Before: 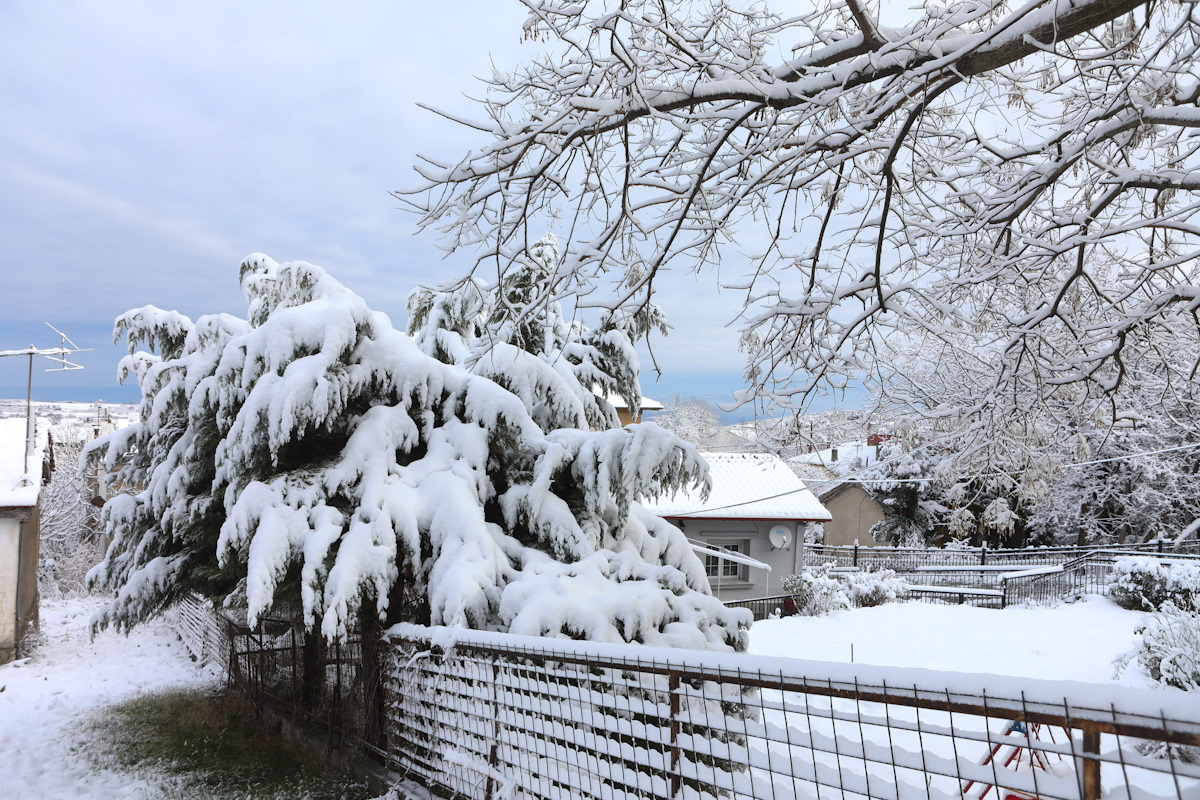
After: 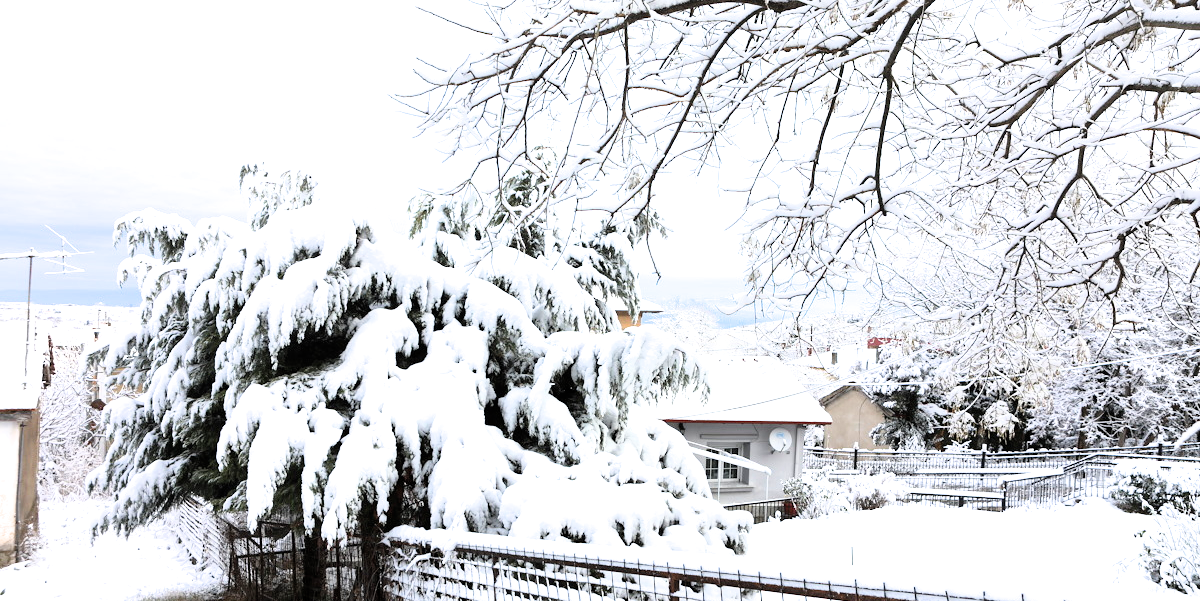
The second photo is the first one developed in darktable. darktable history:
crop and rotate: top 12.287%, bottom 12.475%
filmic rgb: black relative exposure -12.05 EV, white relative exposure 2.81 EV, target black luminance 0%, hardness 8.08, latitude 69.98%, contrast 1.139, highlights saturation mix 10.36%, shadows ↔ highlights balance -0.39%
exposure: black level correction 0, exposure 1.199 EV, compensate highlight preservation false
